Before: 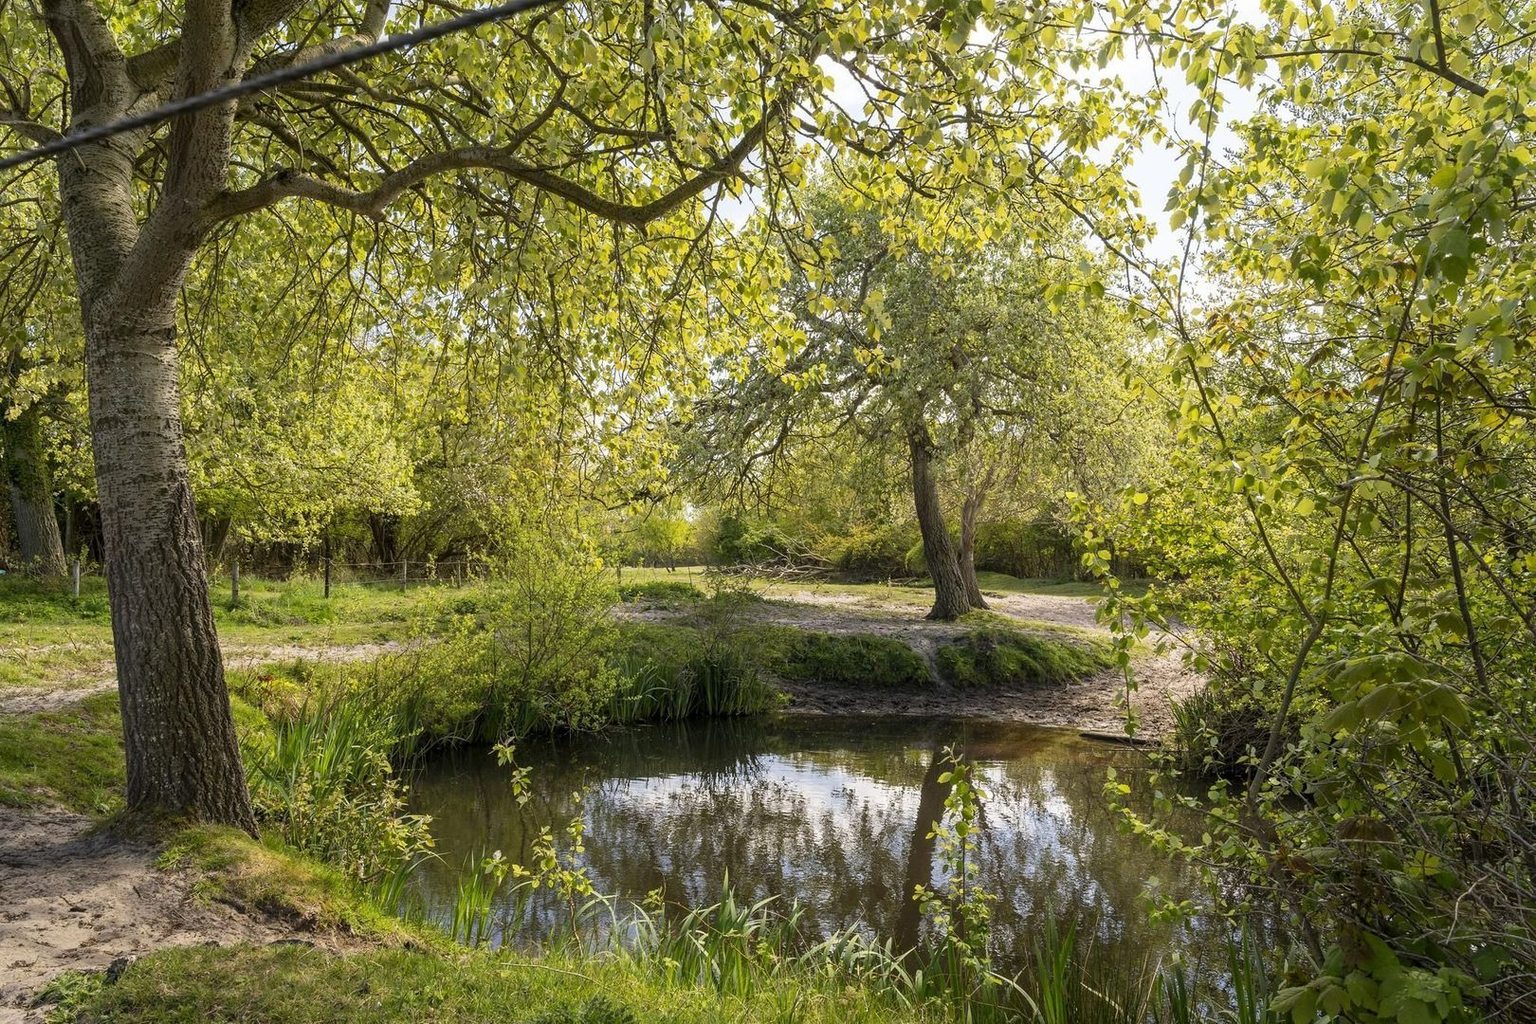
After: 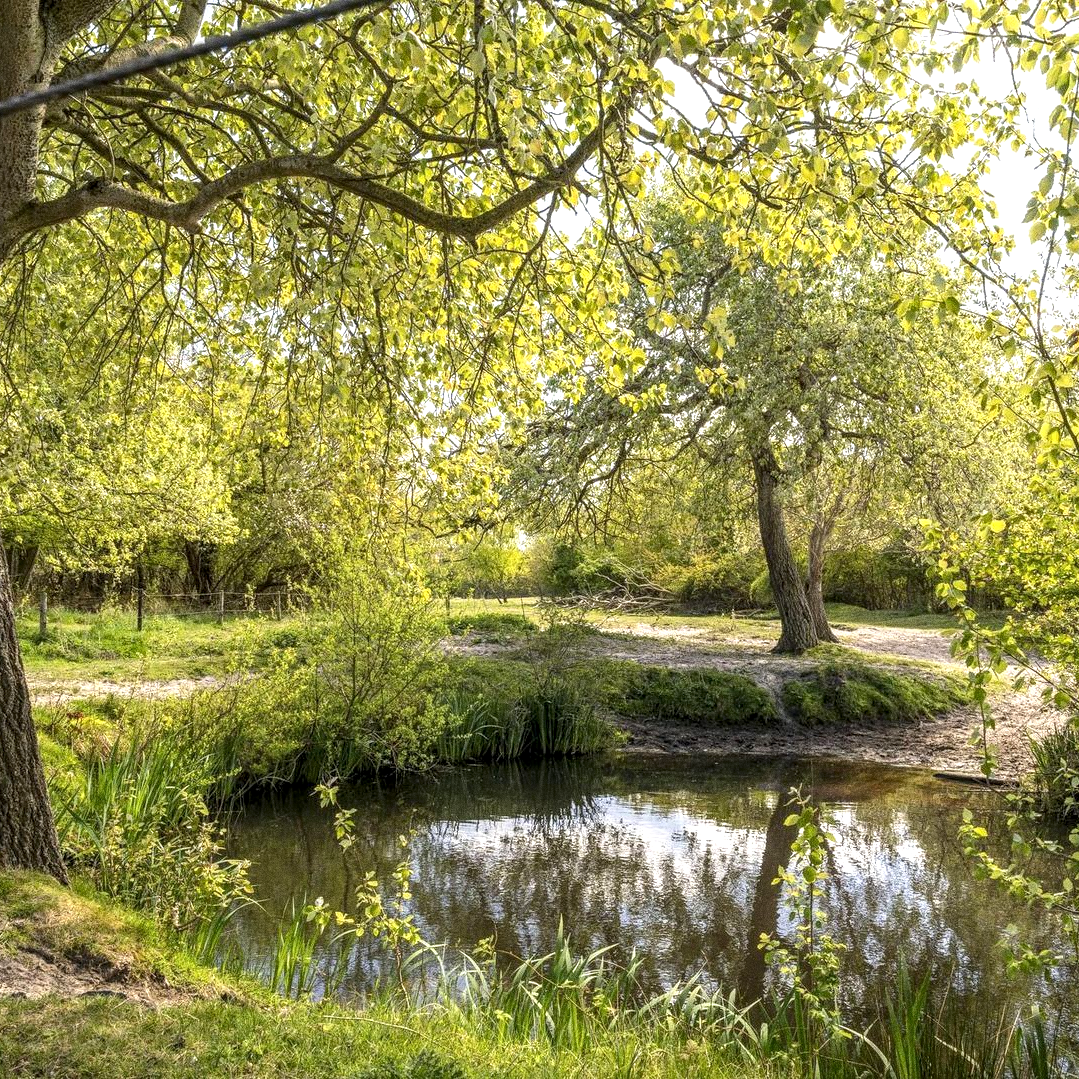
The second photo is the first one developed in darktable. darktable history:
crop and rotate: left 12.673%, right 20.66%
exposure: black level correction 0.001, exposure 0.5 EV, compensate exposure bias true, compensate highlight preservation false
grain: coarseness 0.09 ISO, strength 40%
local contrast: on, module defaults
